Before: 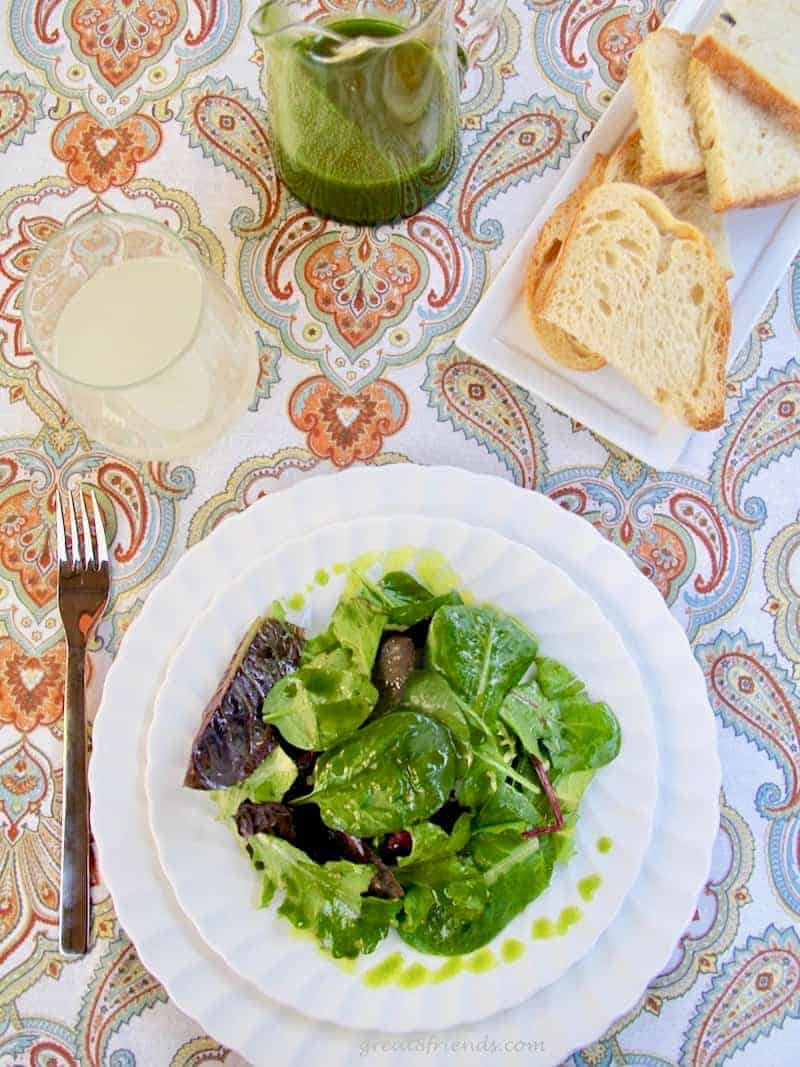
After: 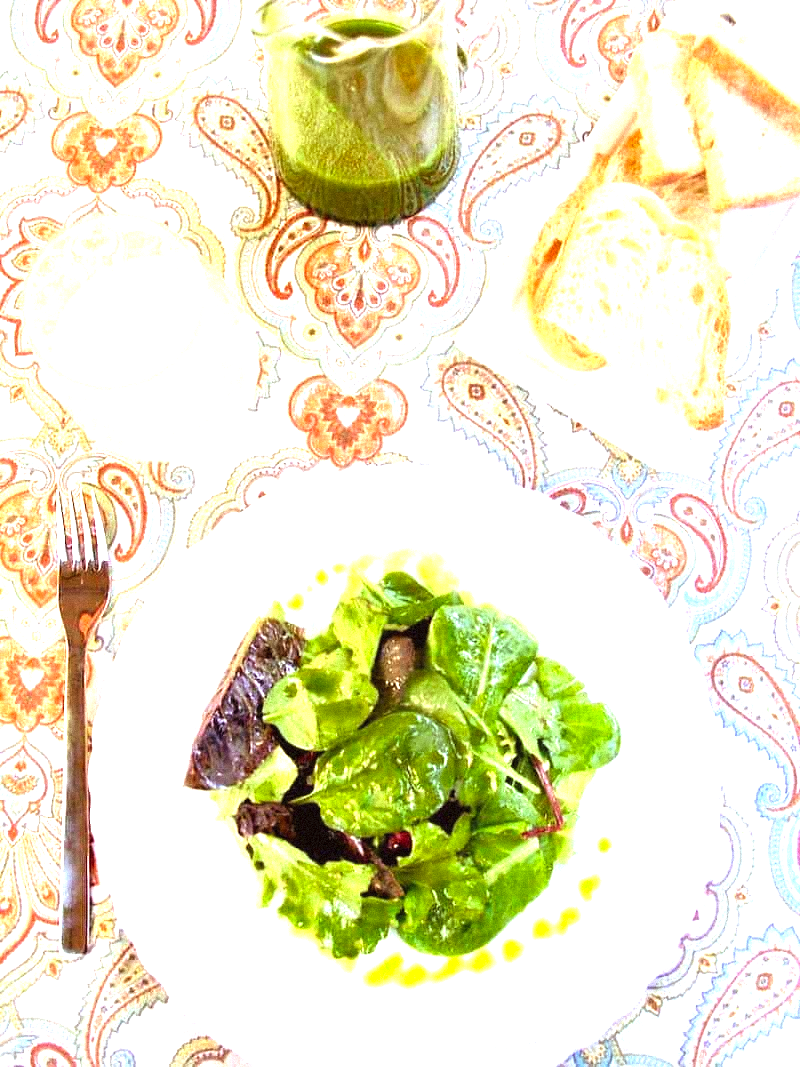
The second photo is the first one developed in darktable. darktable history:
grain: mid-tones bias 0%
rgb levels: mode RGB, independent channels, levels [[0, 0.5, 1], [0, 0.521, 1], [0, 0.536, 1]]
exposure: black level correction -0.002, exposure 1.35 EV, compensate highlight preservation false
